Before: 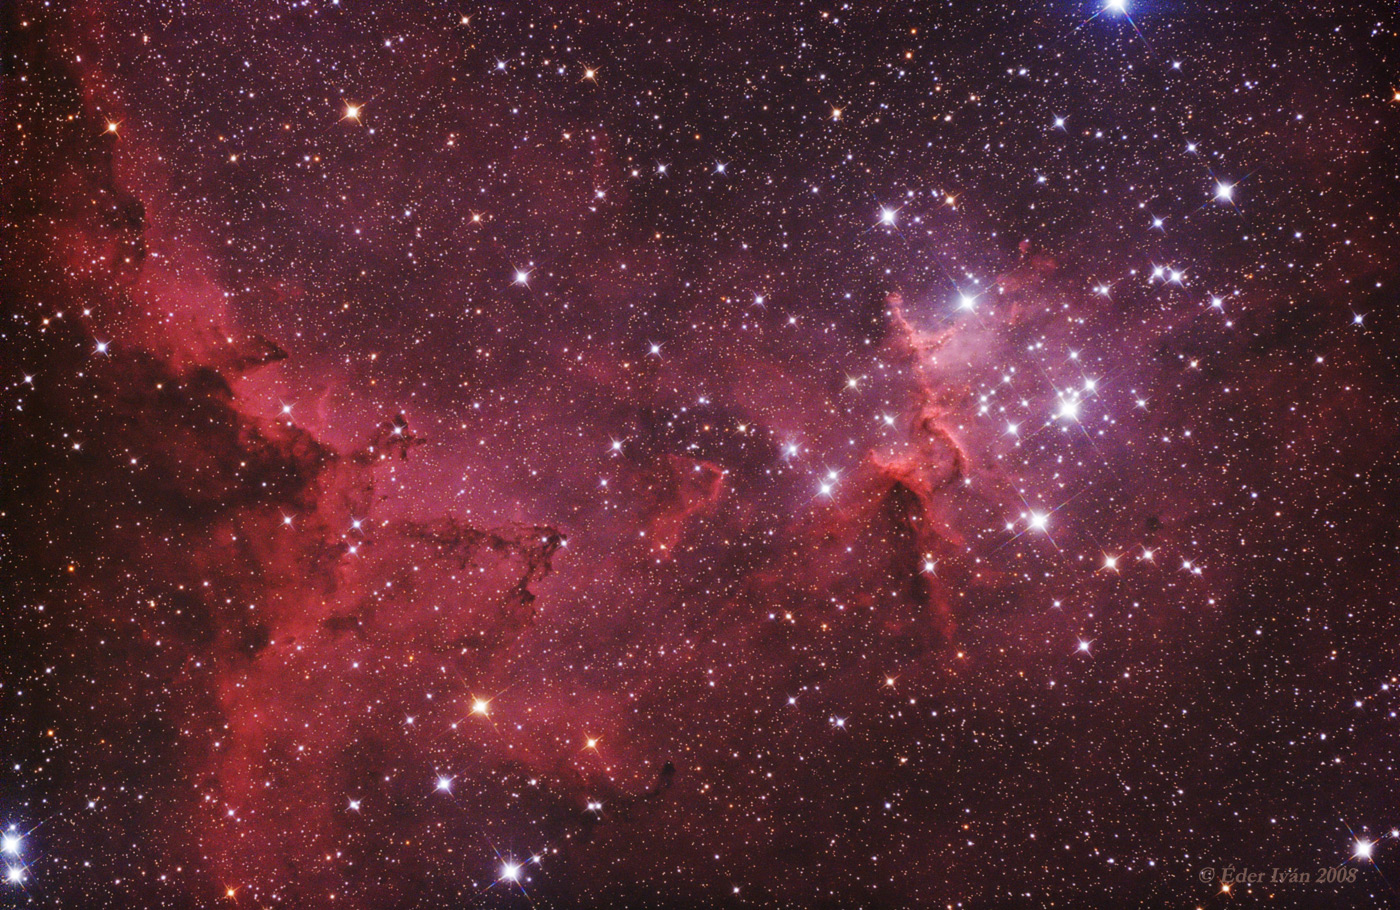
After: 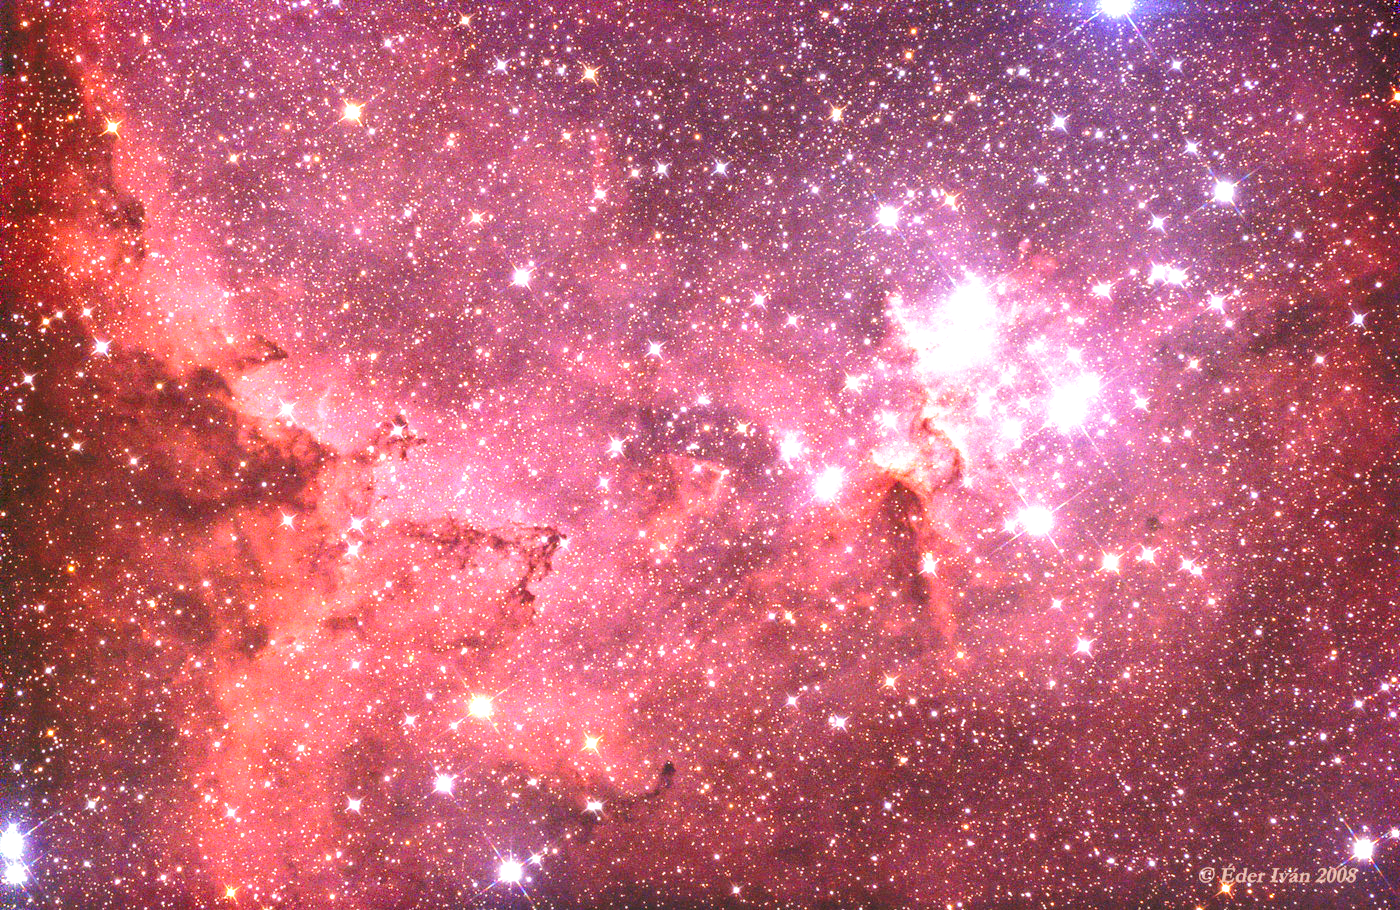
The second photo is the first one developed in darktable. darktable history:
exposure: black level correction 0.001, exposure 1.84 EV, compensate highlight preservation false
base curve: curves: ch0 [(0, 0) (0.032, 0.037) (0.105, 0.228) (0.435, 0.76) (0.856, 0.983) (1, 1)], preserve colors none
shadows and highlights: shadows 60, highlights -60
local contrast: on, module defaults
